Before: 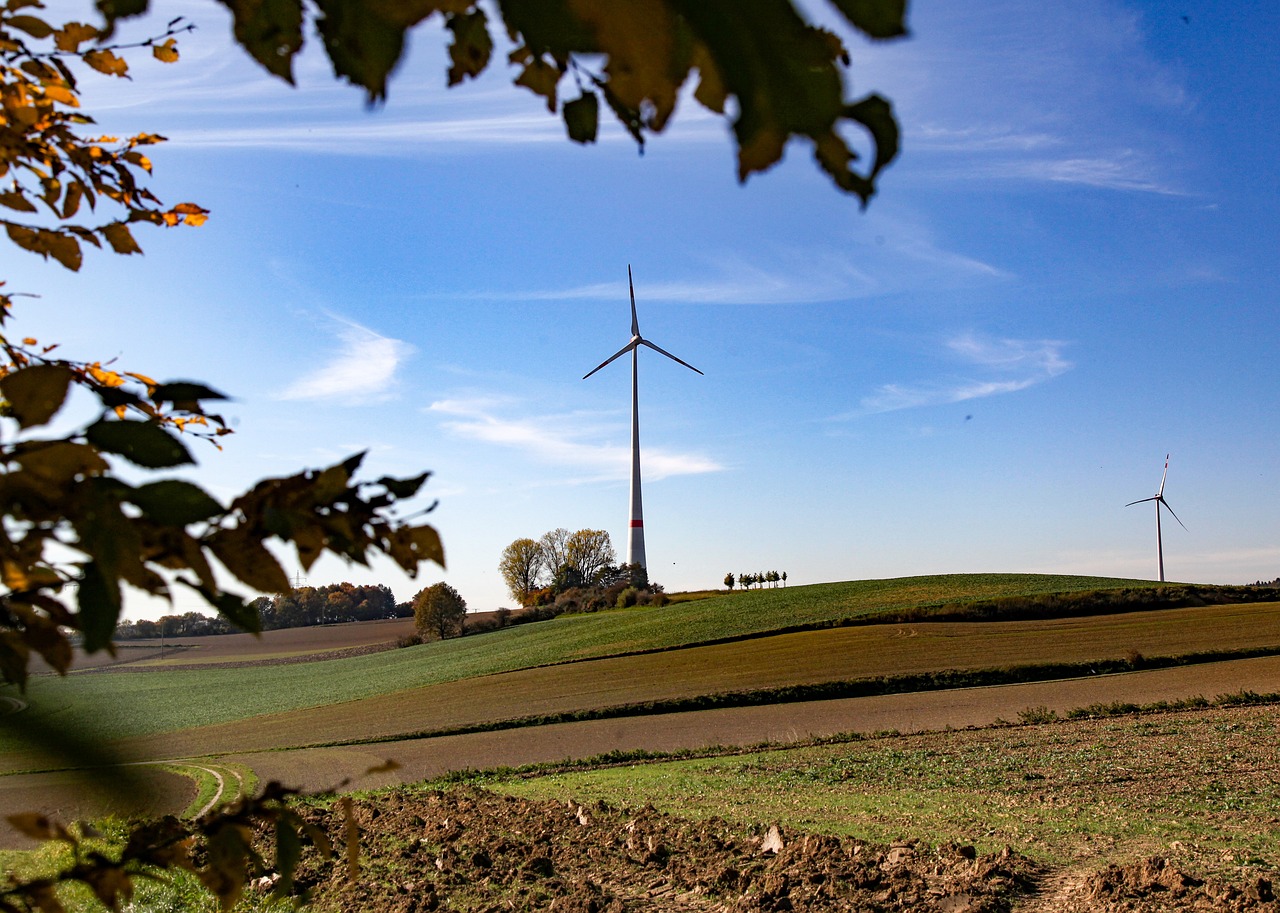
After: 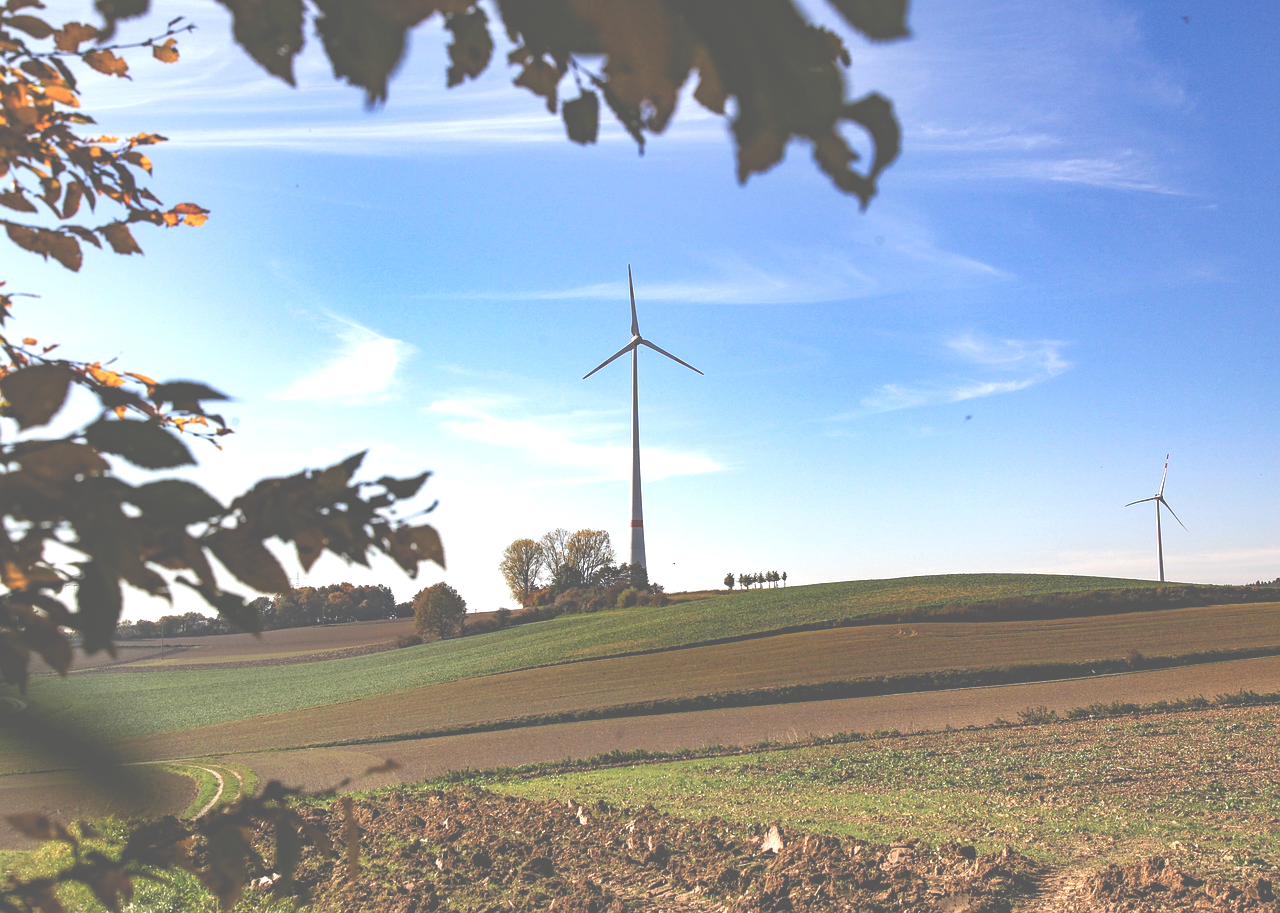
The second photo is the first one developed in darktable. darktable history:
exposure: black level correction -0.072, exposure 0.5 EV, compensate highlight preservation false
